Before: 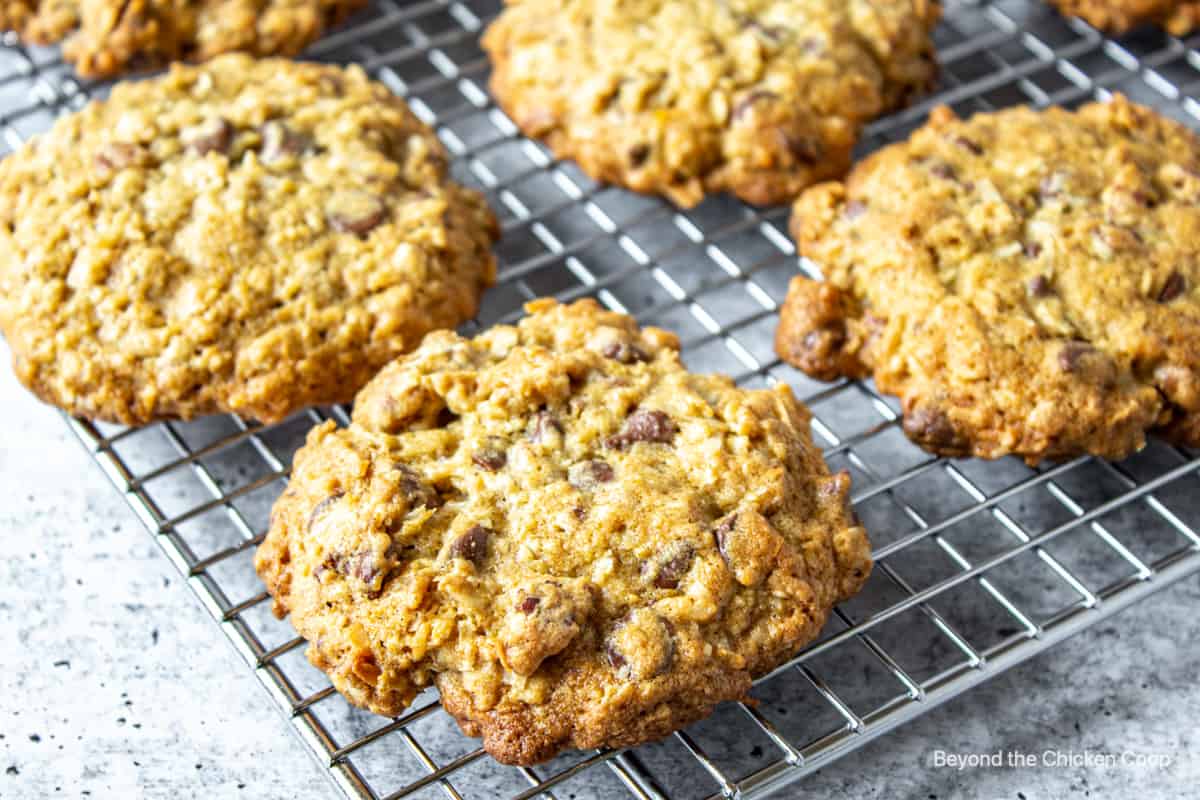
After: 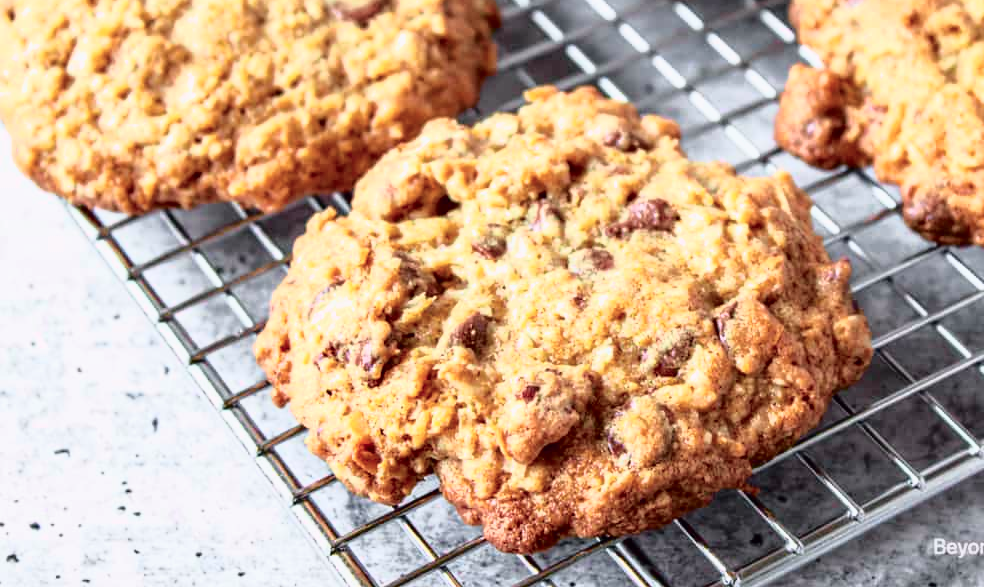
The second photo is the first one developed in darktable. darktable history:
tone curve: curves: ch0 [(0, 0) (0.105, 0.068) (0.195, 0.162) (0.283, 0.283) (0.384, 0.404) (0.485, 0.531) (0.638, 0.681) (0.795, 0.879) (1, 0.977)]; ch1 [(0, 0) (0.161, 0.092) (0.35, 0.33) (0.379, 0.401) (0.456, 0.469) (0.498, 0.506) (0.521, 0.549) (0.58, 0.624) (0.635, 0.671) (1, 1)]; ch2 [(0, 0) (0.371, 0.362) (0.437, 0.437) (0.483, 0.484) (0.53, 0.515) (0.56, 0.58) (0.622, 0.606) (1, 1)], color space Lab, independent channels, preserve colors none
crop: top 26.531%, right 17.959%
